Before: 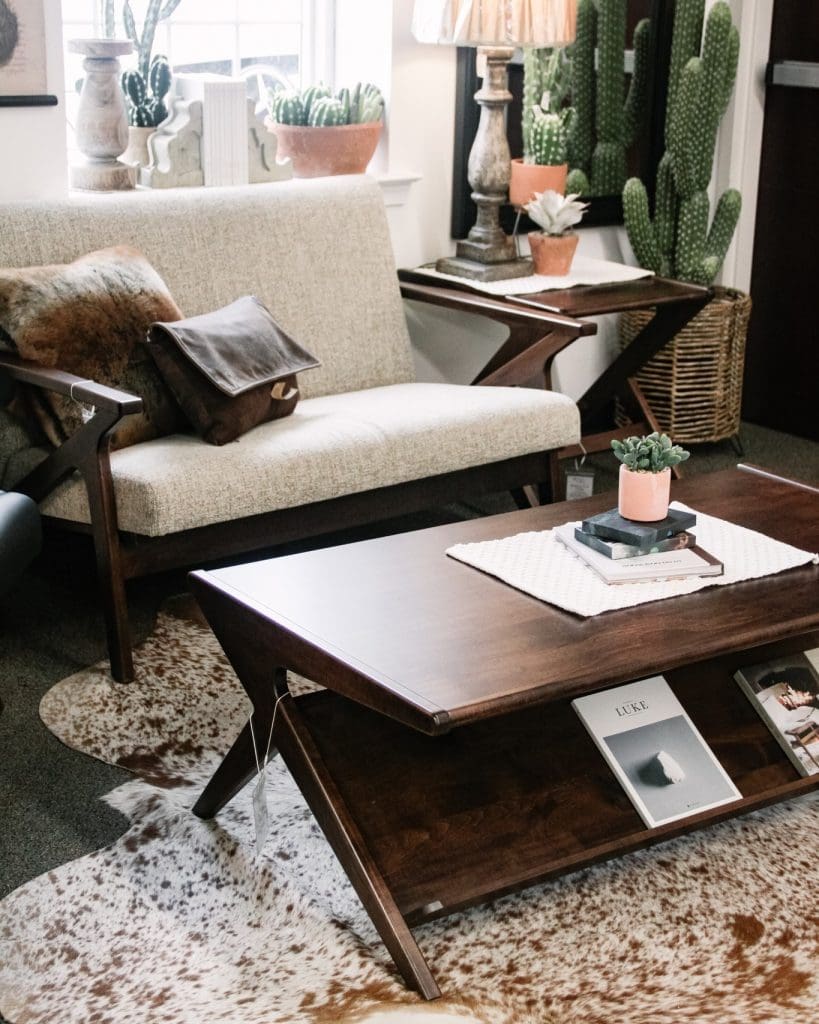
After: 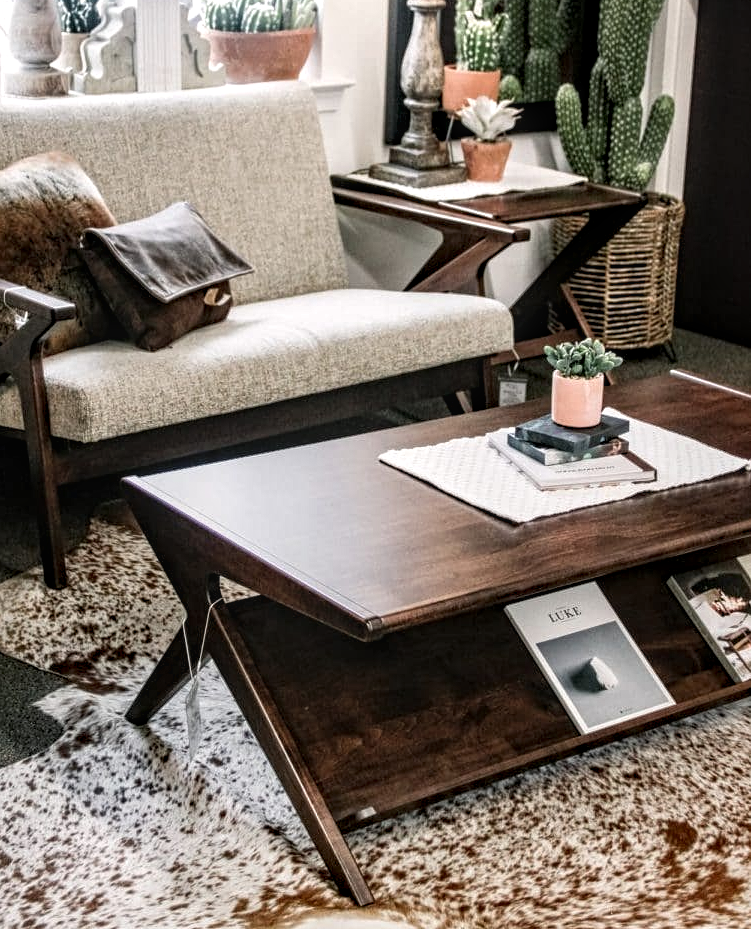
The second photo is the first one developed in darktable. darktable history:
local contrast: on, module defaults
levels: levels [0, 0.498, 1]
contrast equalizer: y [[0.51, 0.537, 0.559, 0.574, 0.599, 0.618], [0.5 ×6], [0.5 ×6], [0 ×6], [0 ×6]]
crop and rotate: left 8.262%, top 9.226%
